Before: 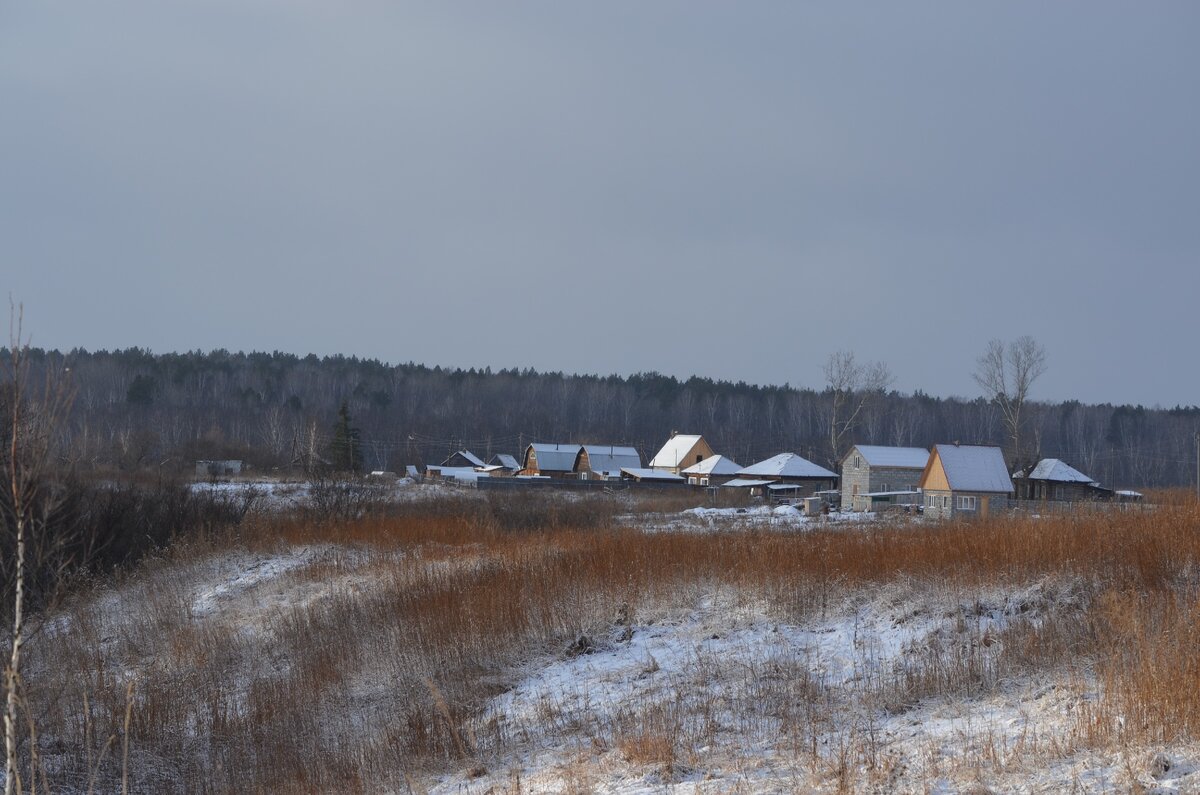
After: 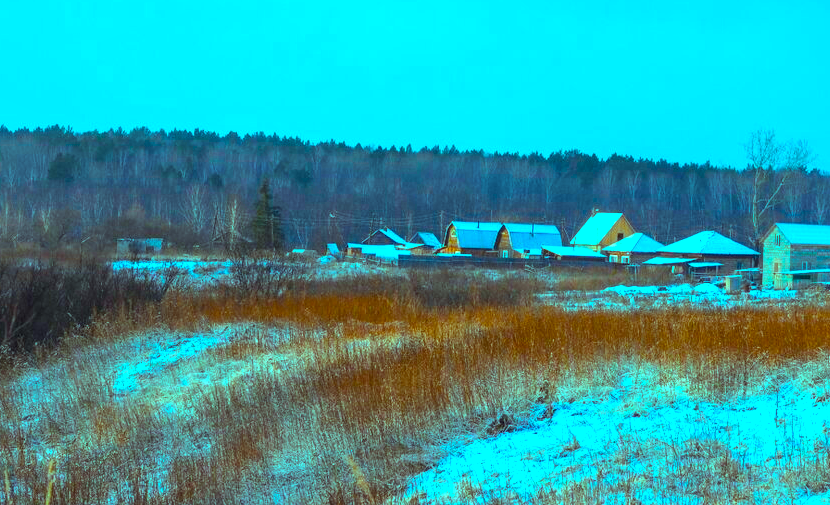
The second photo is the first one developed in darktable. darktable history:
exposure: exposure 0.647 EV, compensate highlight preservation false
color balance rgb: shadows lift › chroma 0.734%, shadows lift › hue 110.92°, highlights gain › luminance 19.975%, highlights gain › chroma 13.071%, highlights gain › hue 176.96°, linear chroma grading › shadows 17.368%, linear chroma grading › highlights 61.346%, linear chroma grading › global chroma 49.82%, perceptual saturation grading › global saturation 18.143%, global vibrance 20%
crop: left 6.638%, top 27.955%, right 24.149%, bottom 8.483%
local contrast: on, module defaults
